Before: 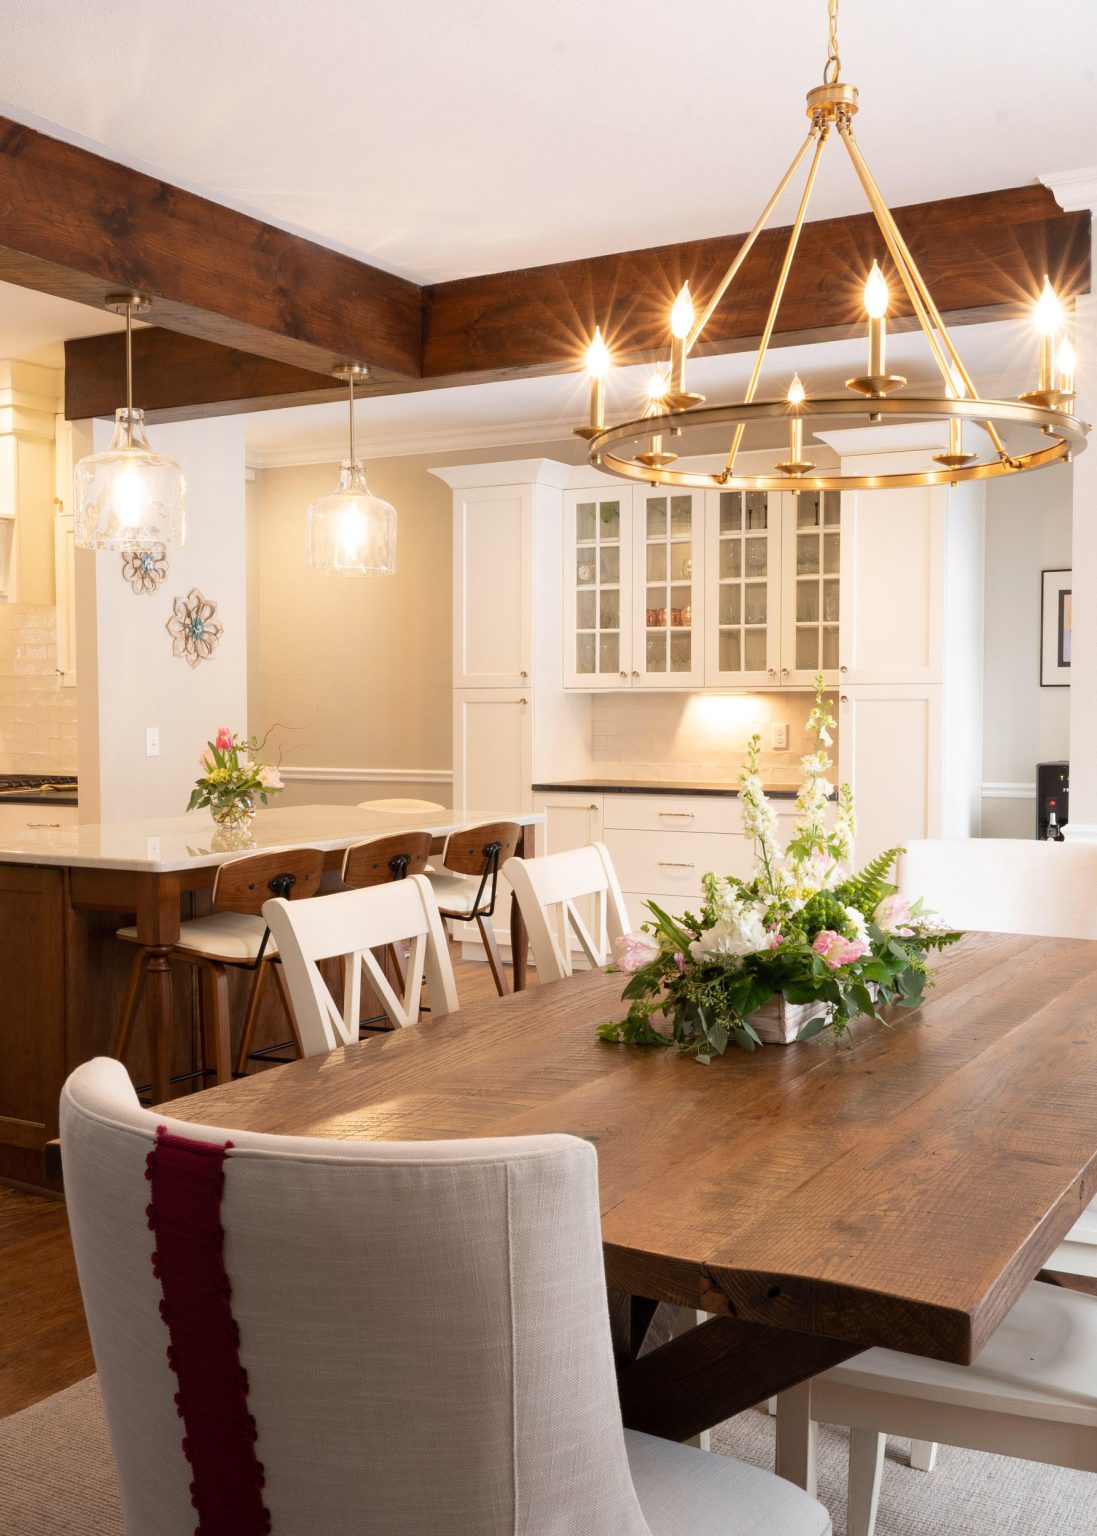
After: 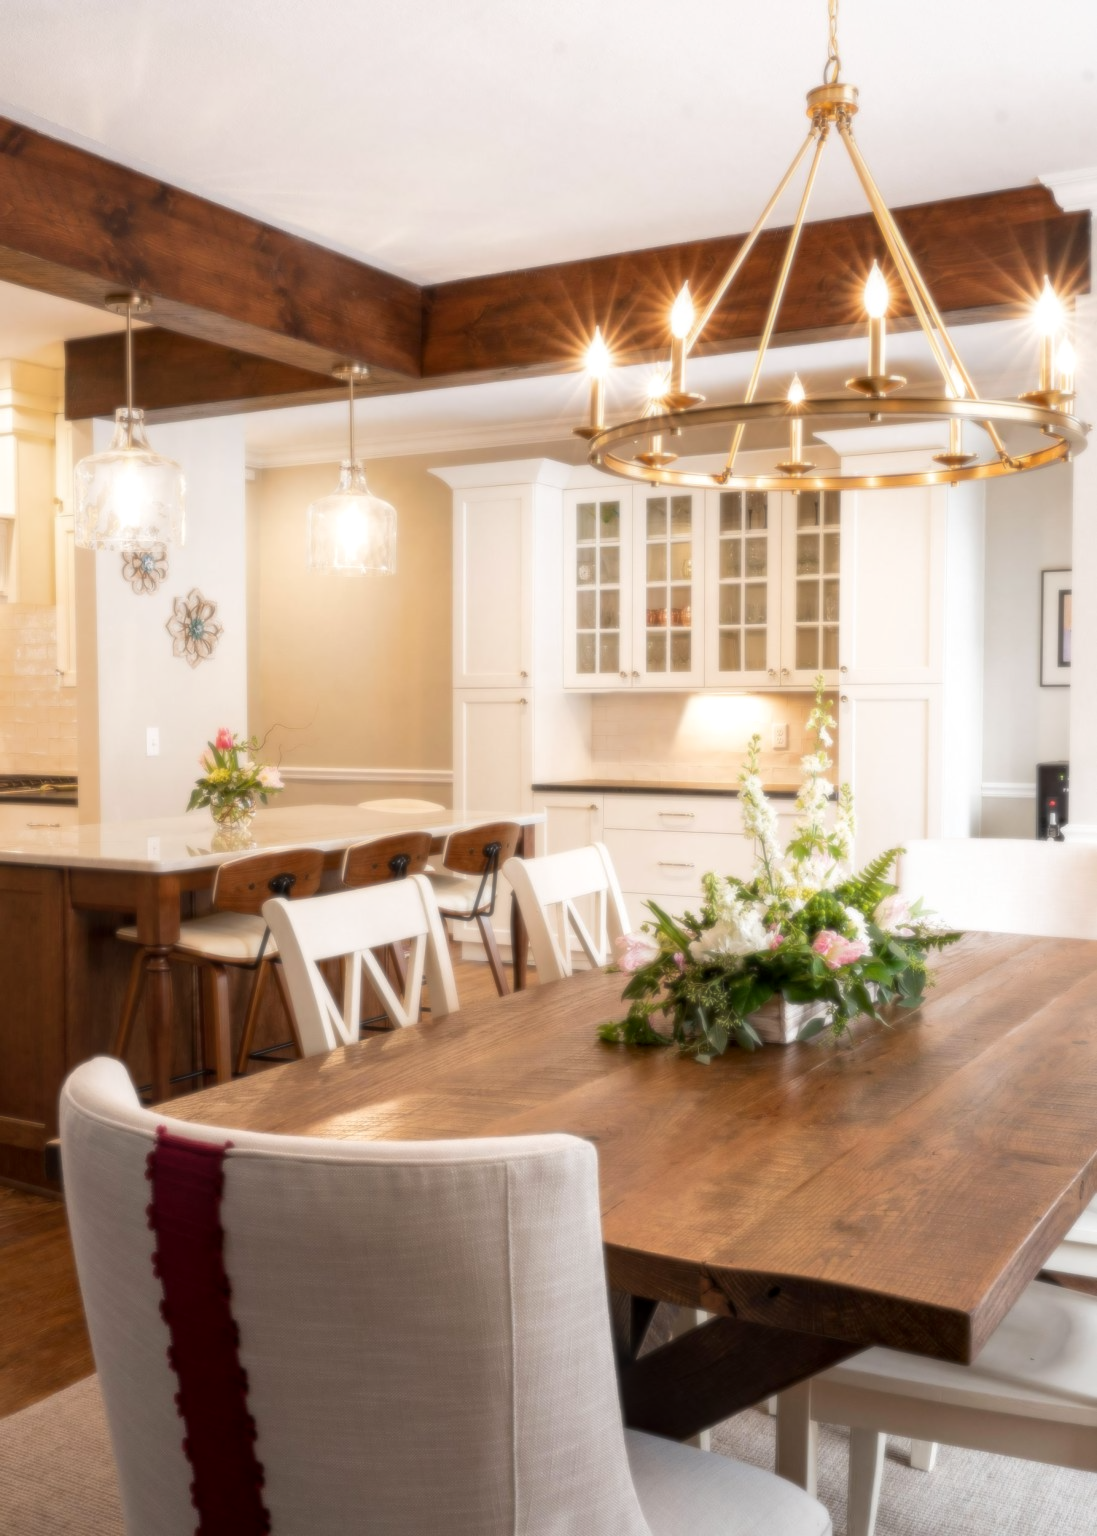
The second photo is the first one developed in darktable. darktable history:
soften: size 8.67%, mix 49%
local contrast: on, module defaults
